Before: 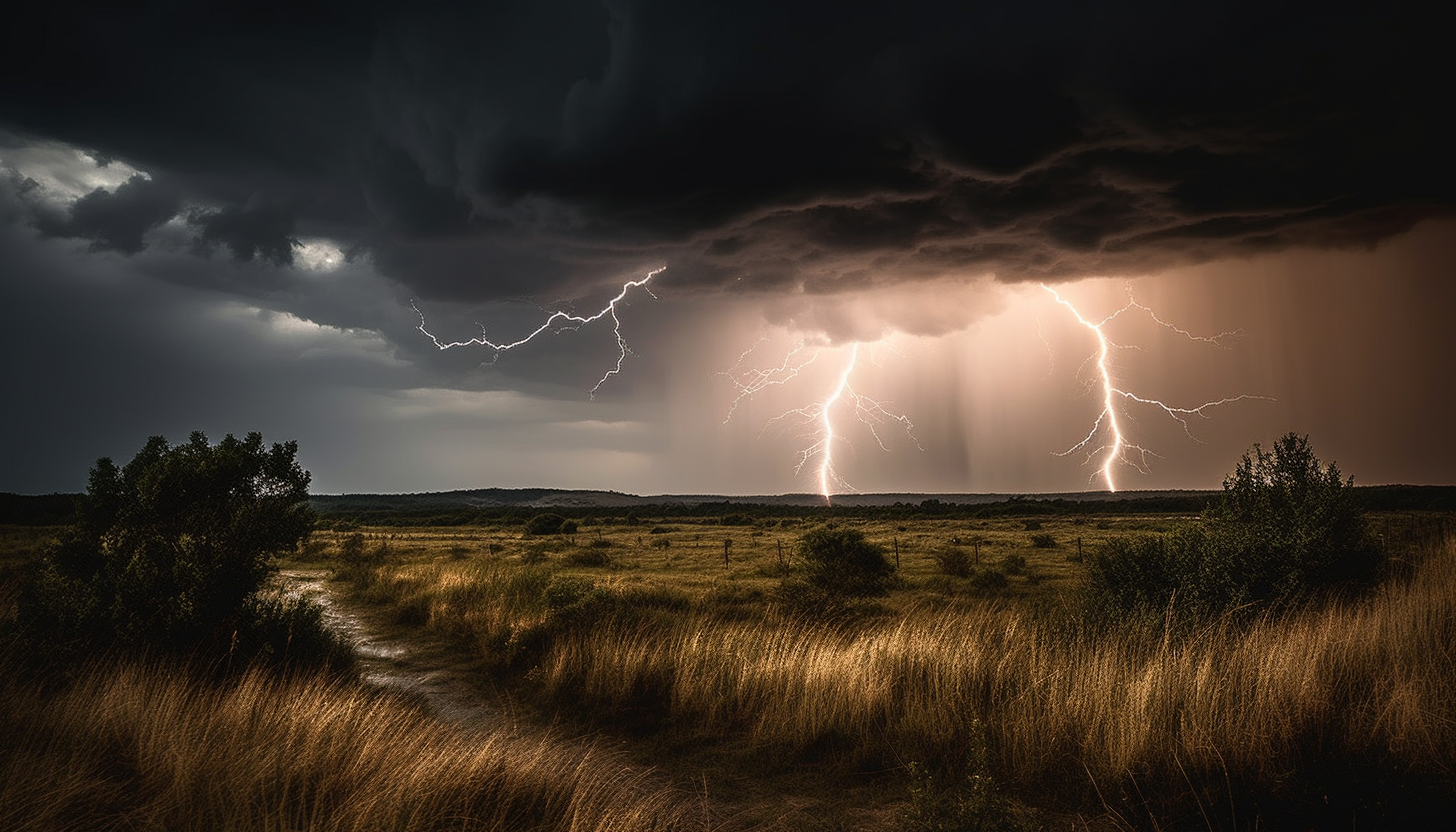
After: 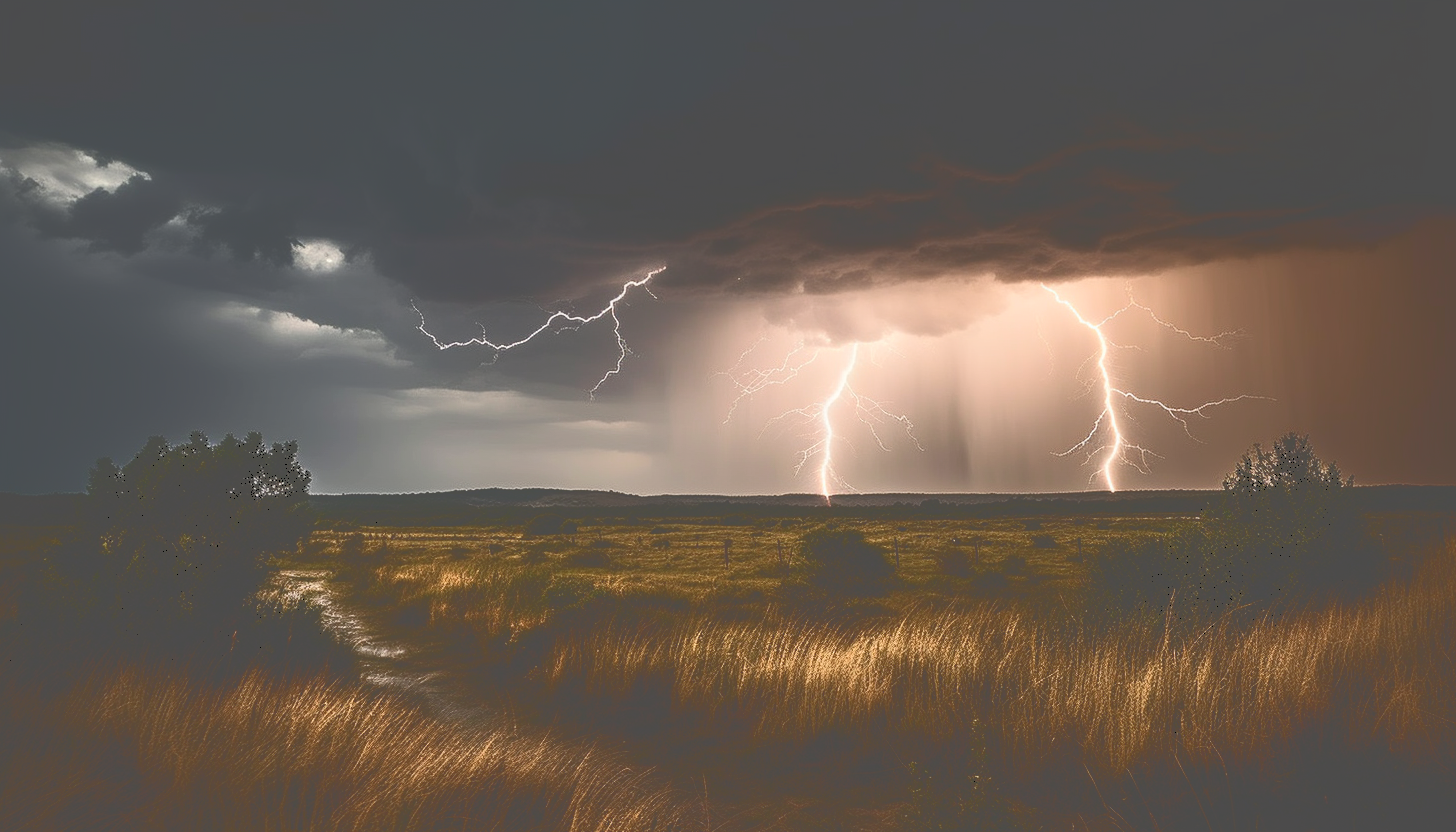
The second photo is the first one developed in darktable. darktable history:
tone curve: curves: ch0 [(0, 0) (0.003, 0.319) (0.011, 0.319) (0.025, 0.319) (0.044, 0.323) (0.069, 0.324) (0.1, 0.328) (0.136, 0.329) (0.177, 0.337) (0.224, 0.351) (0.277, 0.373) (0.335, 0.413) (0.399, 0.458) (0.468, 0.533) (0.543, 0.617) (0.623, 0.71) (0.709, 0.783) (0.801, 0.849) (0.898, 0.911) (1, 1)], color space Lab, independent channels, preserve colors none
